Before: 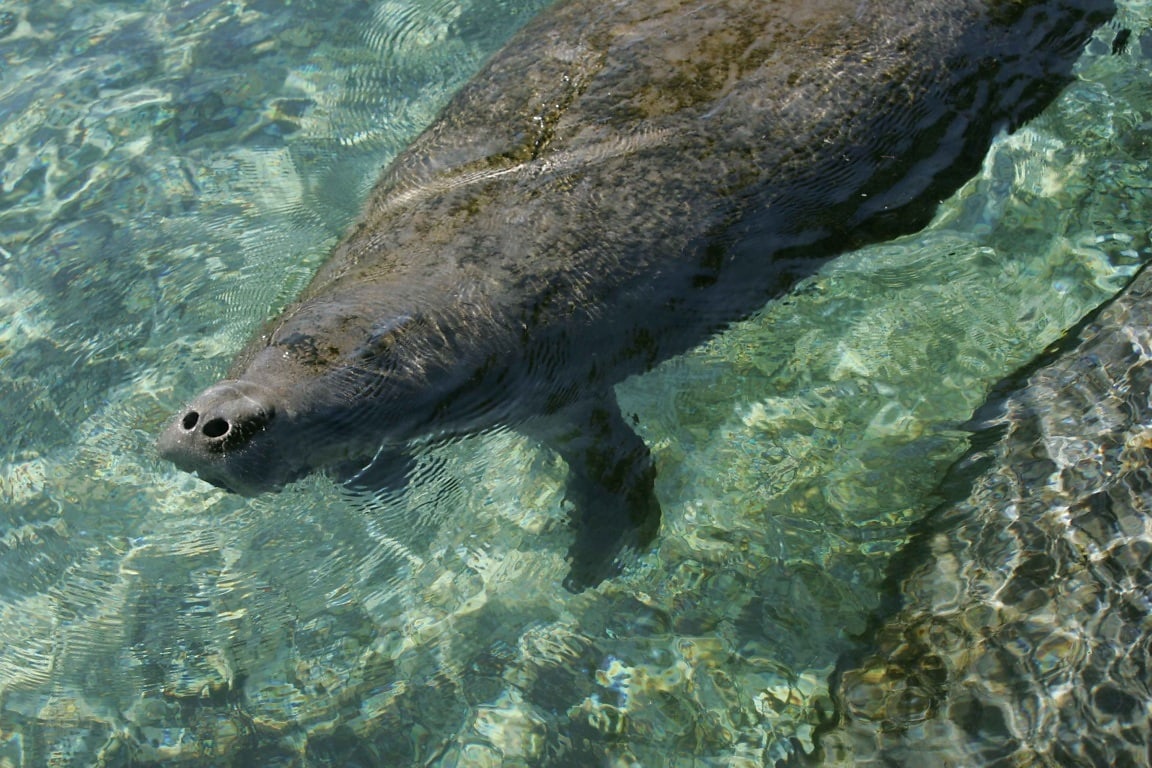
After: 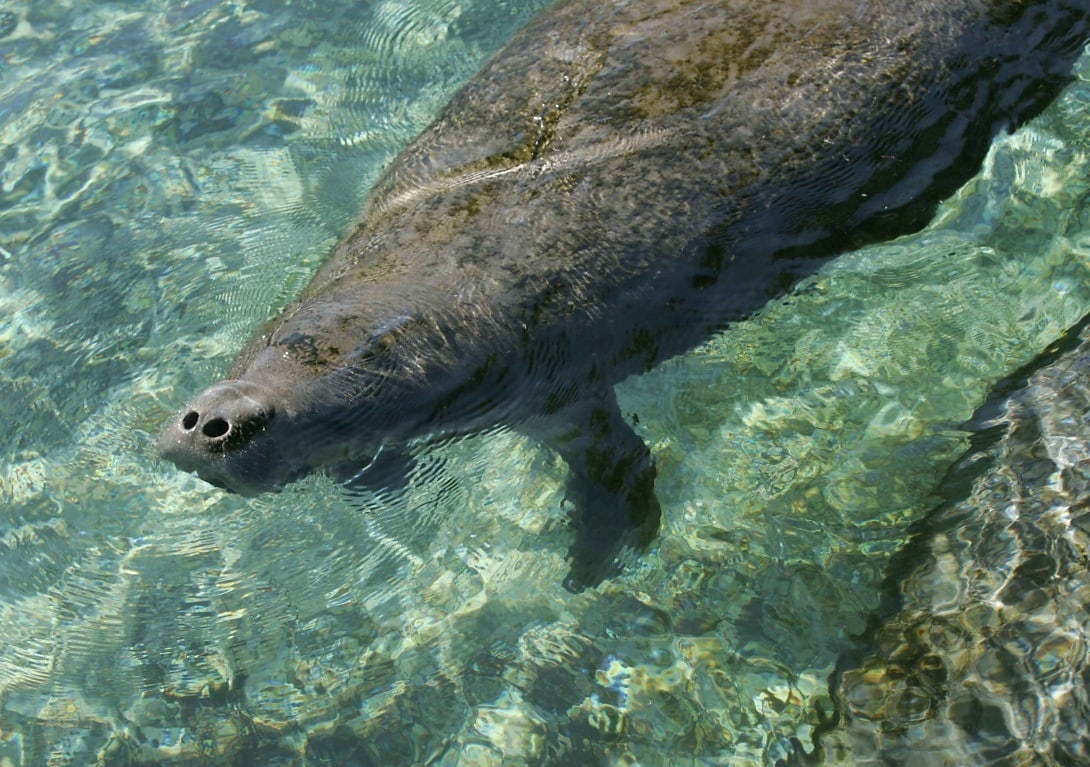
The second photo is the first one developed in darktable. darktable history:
crop and rotate: left 0%, right 5.335%
tone equalizer: edges refinement/feathering 500, mask exposure compensation -1.57 EV, preserve details guided filter
exposure: exposure 0.187 EV, compensate exposure bias true, compensate highlight preservation false
